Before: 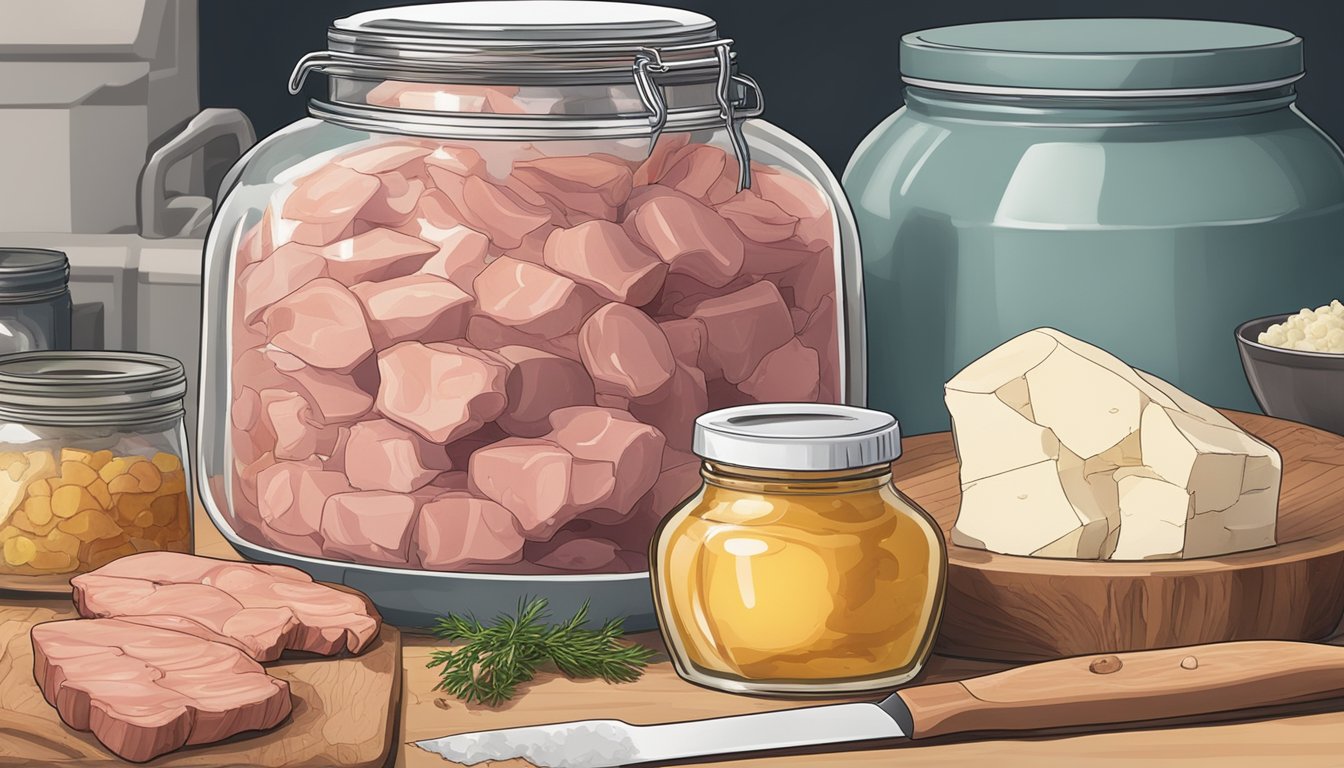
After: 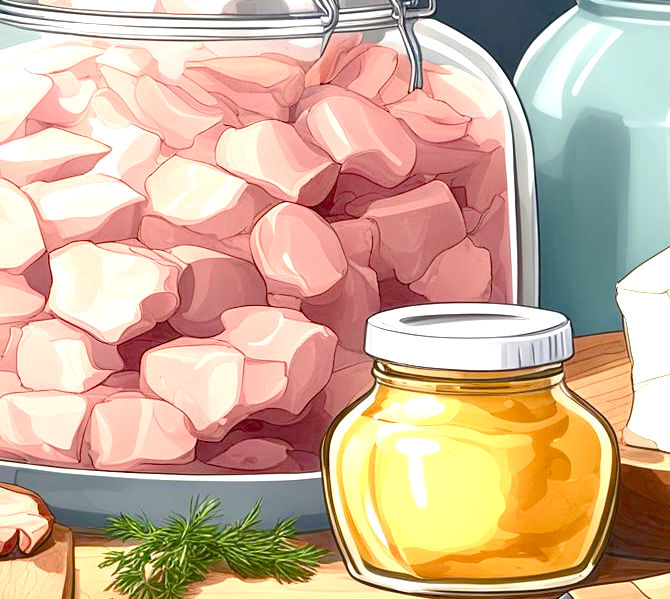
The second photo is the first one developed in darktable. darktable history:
exposure: black level correction 0, exposure 1.101 EV, compensate highlight preservation false
crop and rotate: angle 0.022°, left 24.423%, top 13.122%, right 25.676%, bottom 8.704%
color balance rgb: global offset › luminance -0.502%, perceptual saturation grading › global saturation 45.893%, perceptual saturation grading › highlights -50.048%, perceptual saturation grading › shadows 30.5%, global vibrance 16.795%, saturation formula JzAzBz (2021)
